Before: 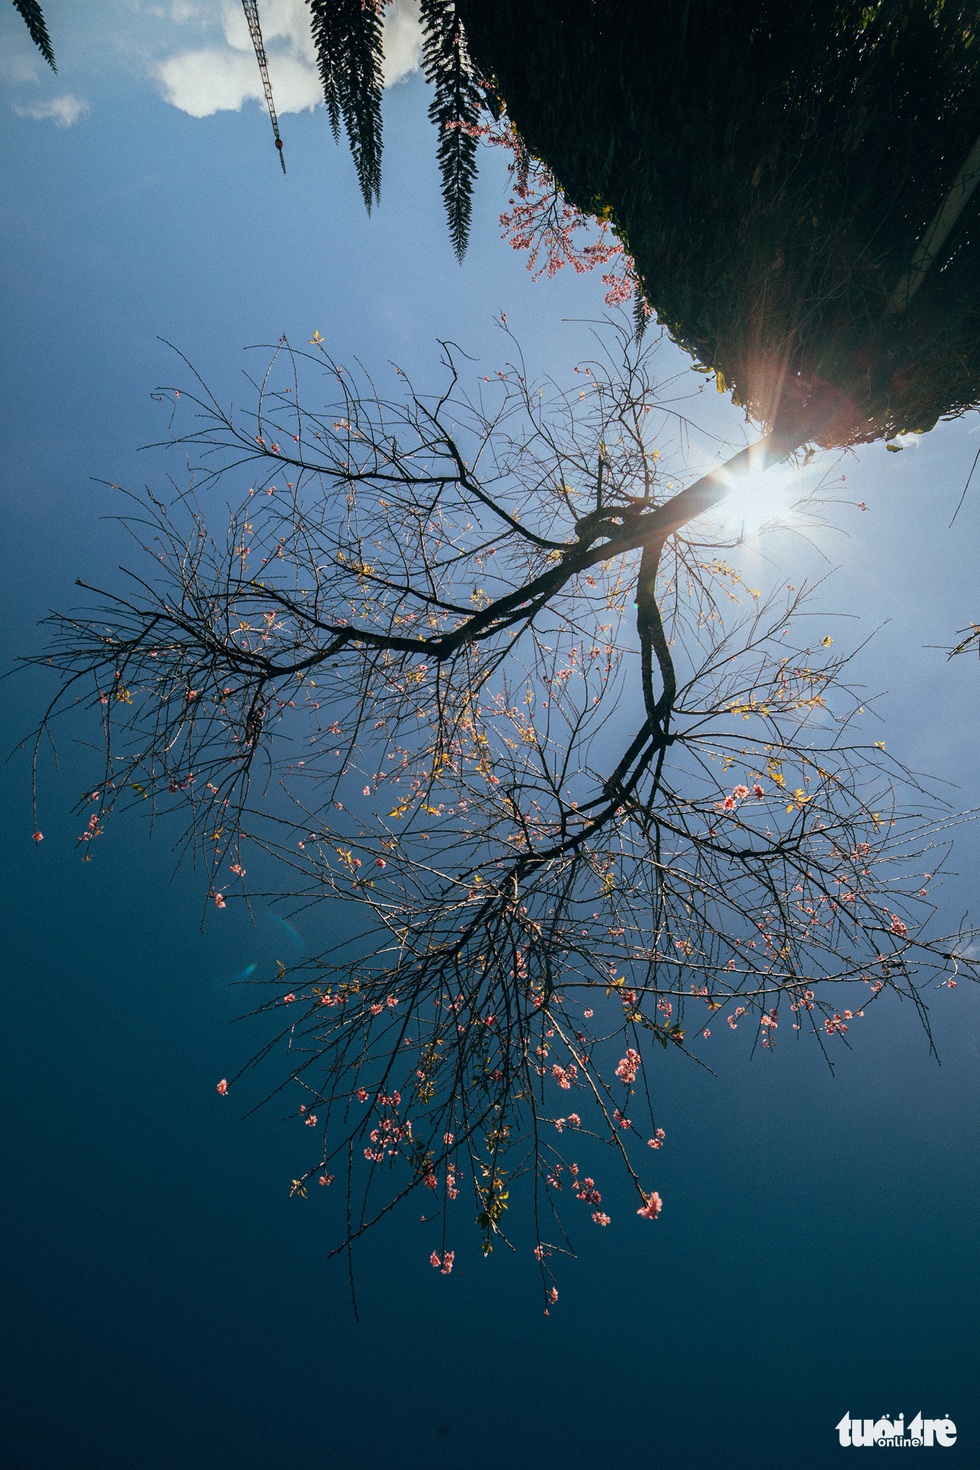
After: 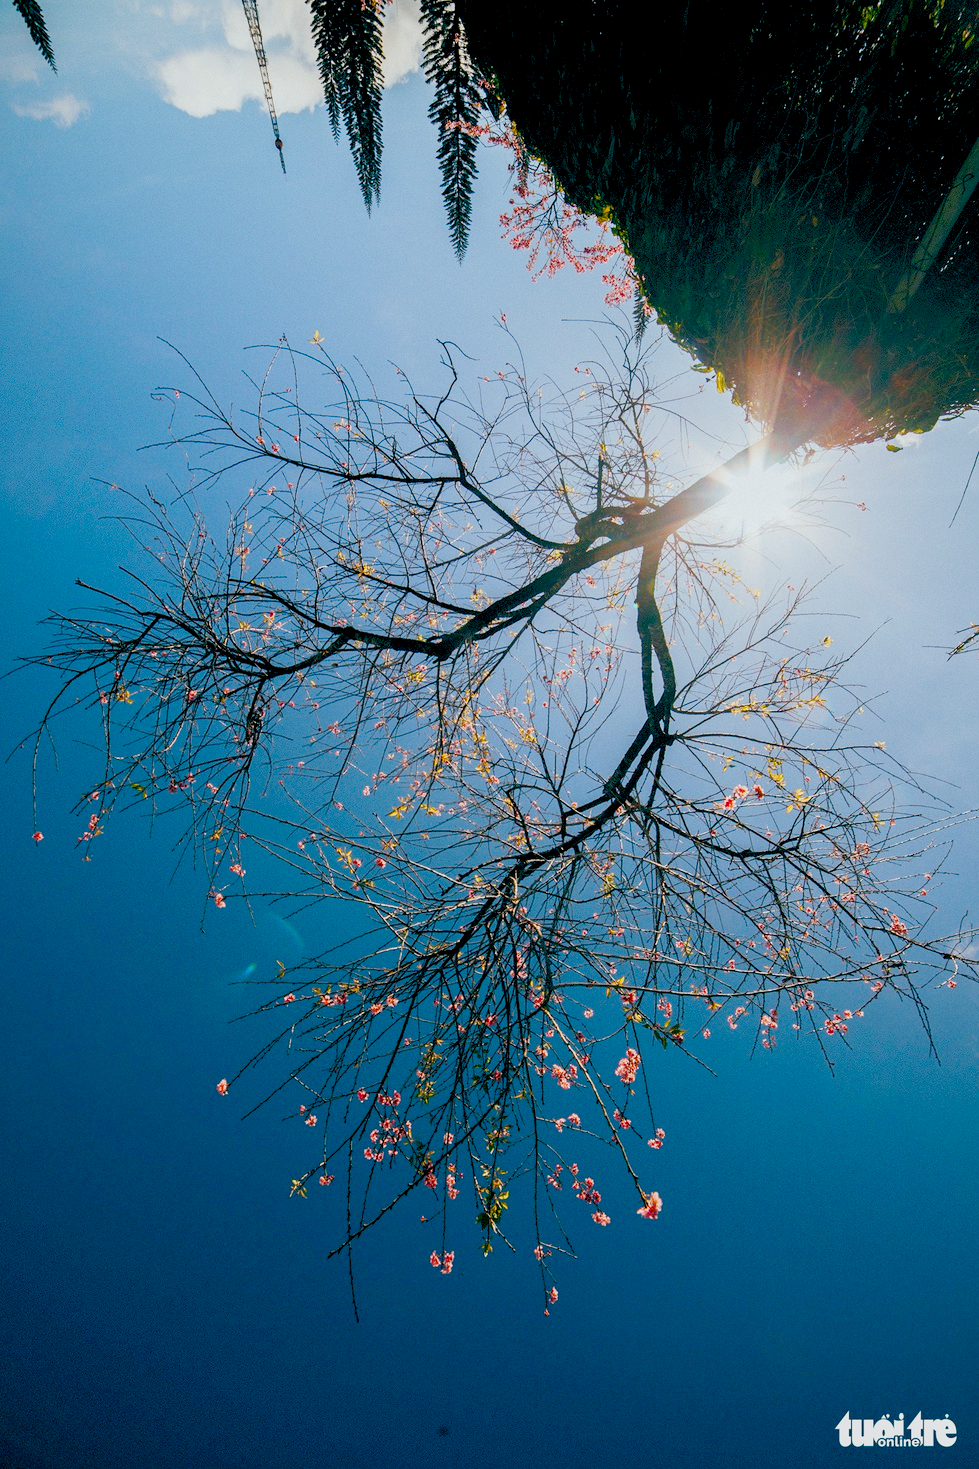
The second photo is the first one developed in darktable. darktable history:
color balance rgb: global offset › luminance -0.5%, perceptual saturation grading › highlights -17.77%, perceptual saturation grading › mid-tones 33.1%, perceptual saturation grading › shadows 50.52%, perceptual brilliance grading › highlights 10.8%, perceptual brilliance grading › shadows -10.8%, global vibrance 24.22%, contrast -25%
base curve: curves: ch0 [(0, 0) (0.158, 0.273) (0.879, 0.895) (1, 1)], preserve colors none
